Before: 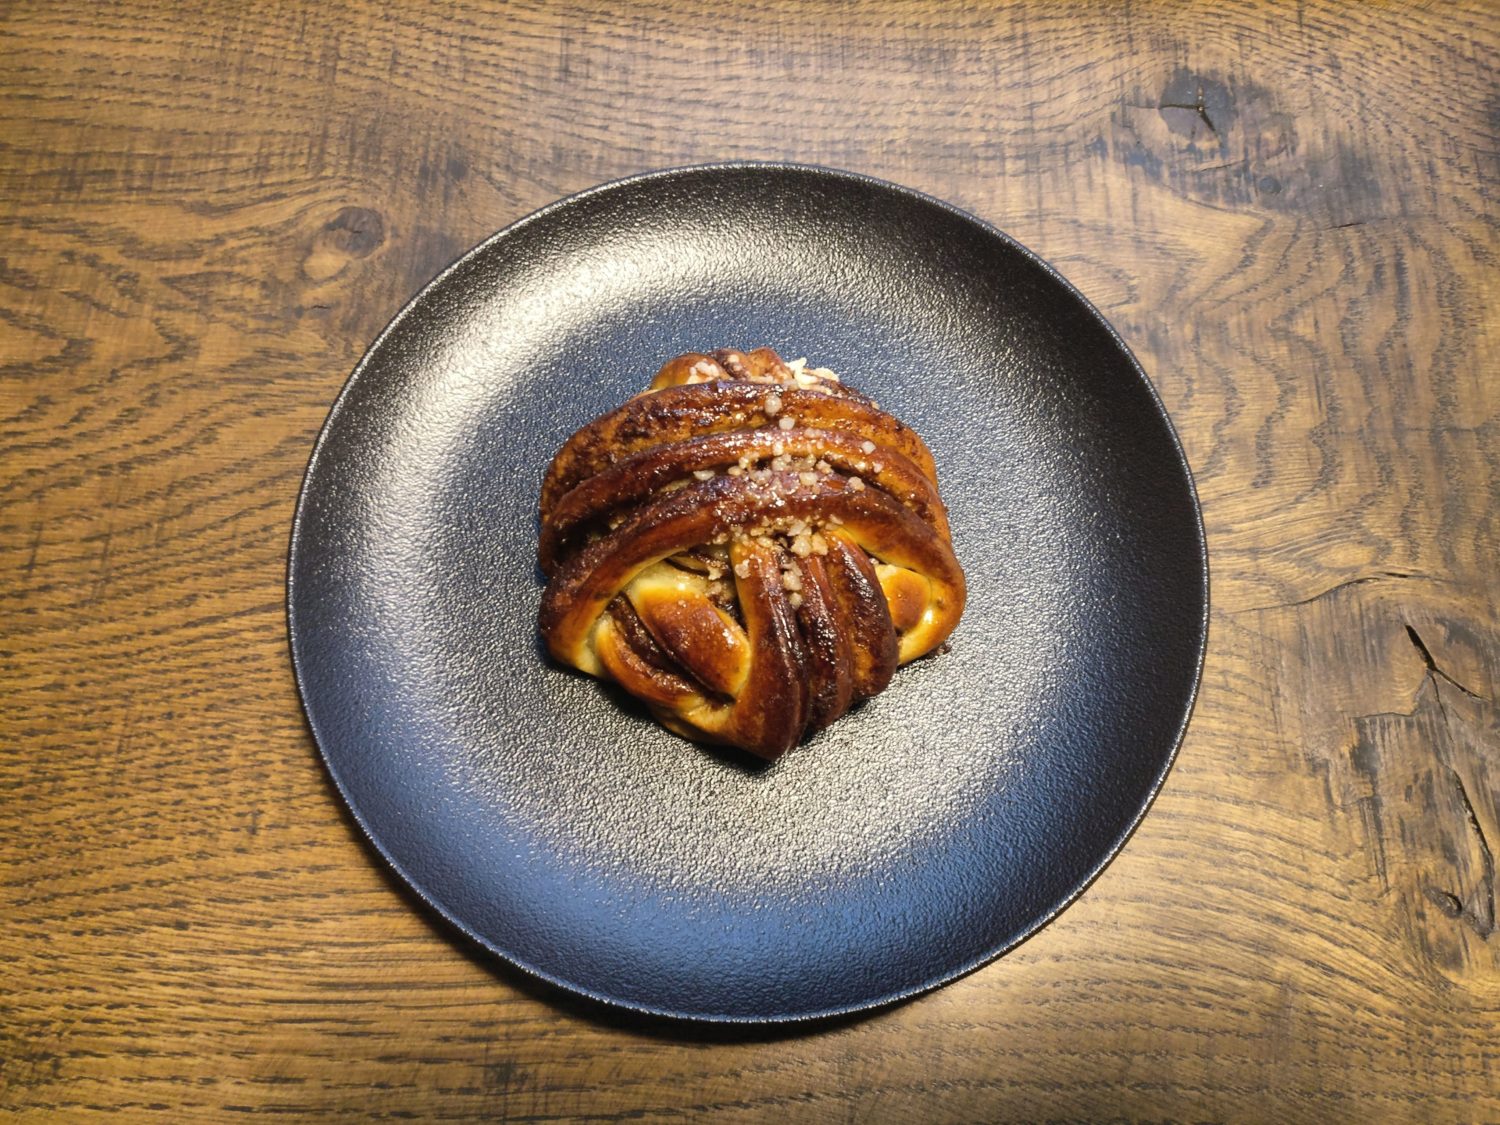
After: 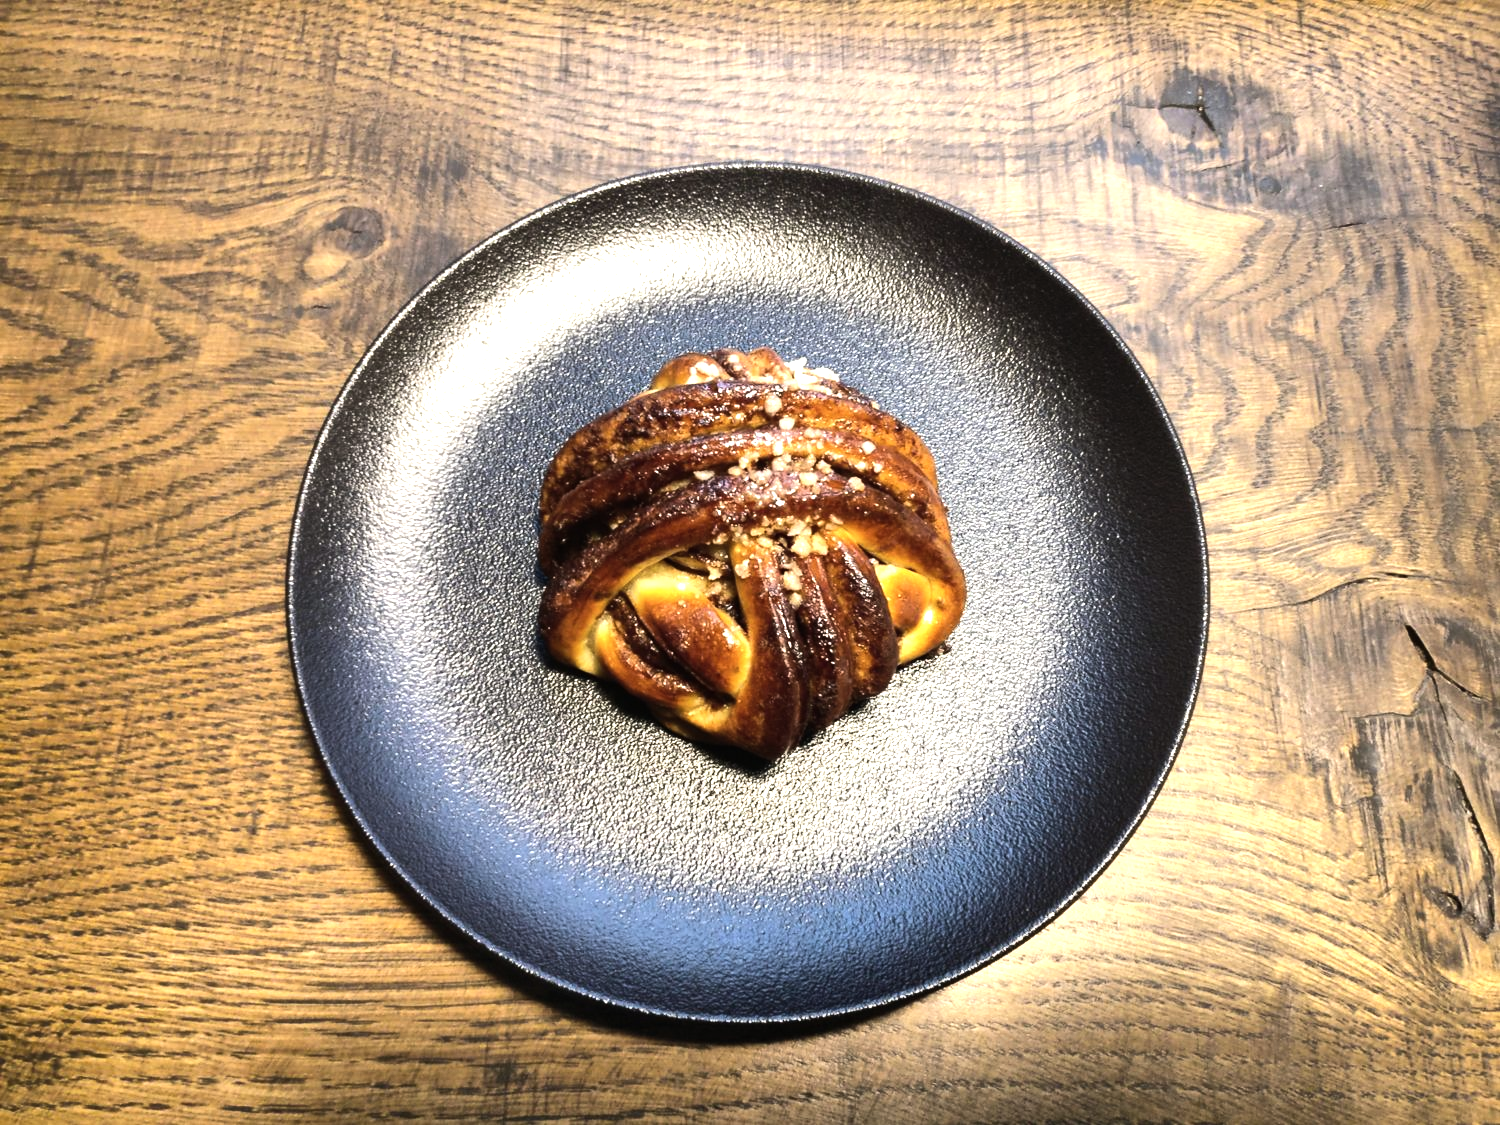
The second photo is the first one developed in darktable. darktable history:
tone equalizer: -8 EV -0.75 EV, -7 EV -0.7 EV, -6 EV -0.6 EV, -5 EV -0.4 EV, -3 EV 0.4 EV, -2 EV 0.6 EV, -1 EV 0.7 EV, +0 EV 0.75 EV, edges refinement/feathering 500, mask exposure compensation -1.57 EV, preserve details no
shadows and highlights: radius 110.86, shadows 51.09, white point adjustment 9.16, highlights -4.17, highlights color adjustment 32.2%, soften with gaussian
